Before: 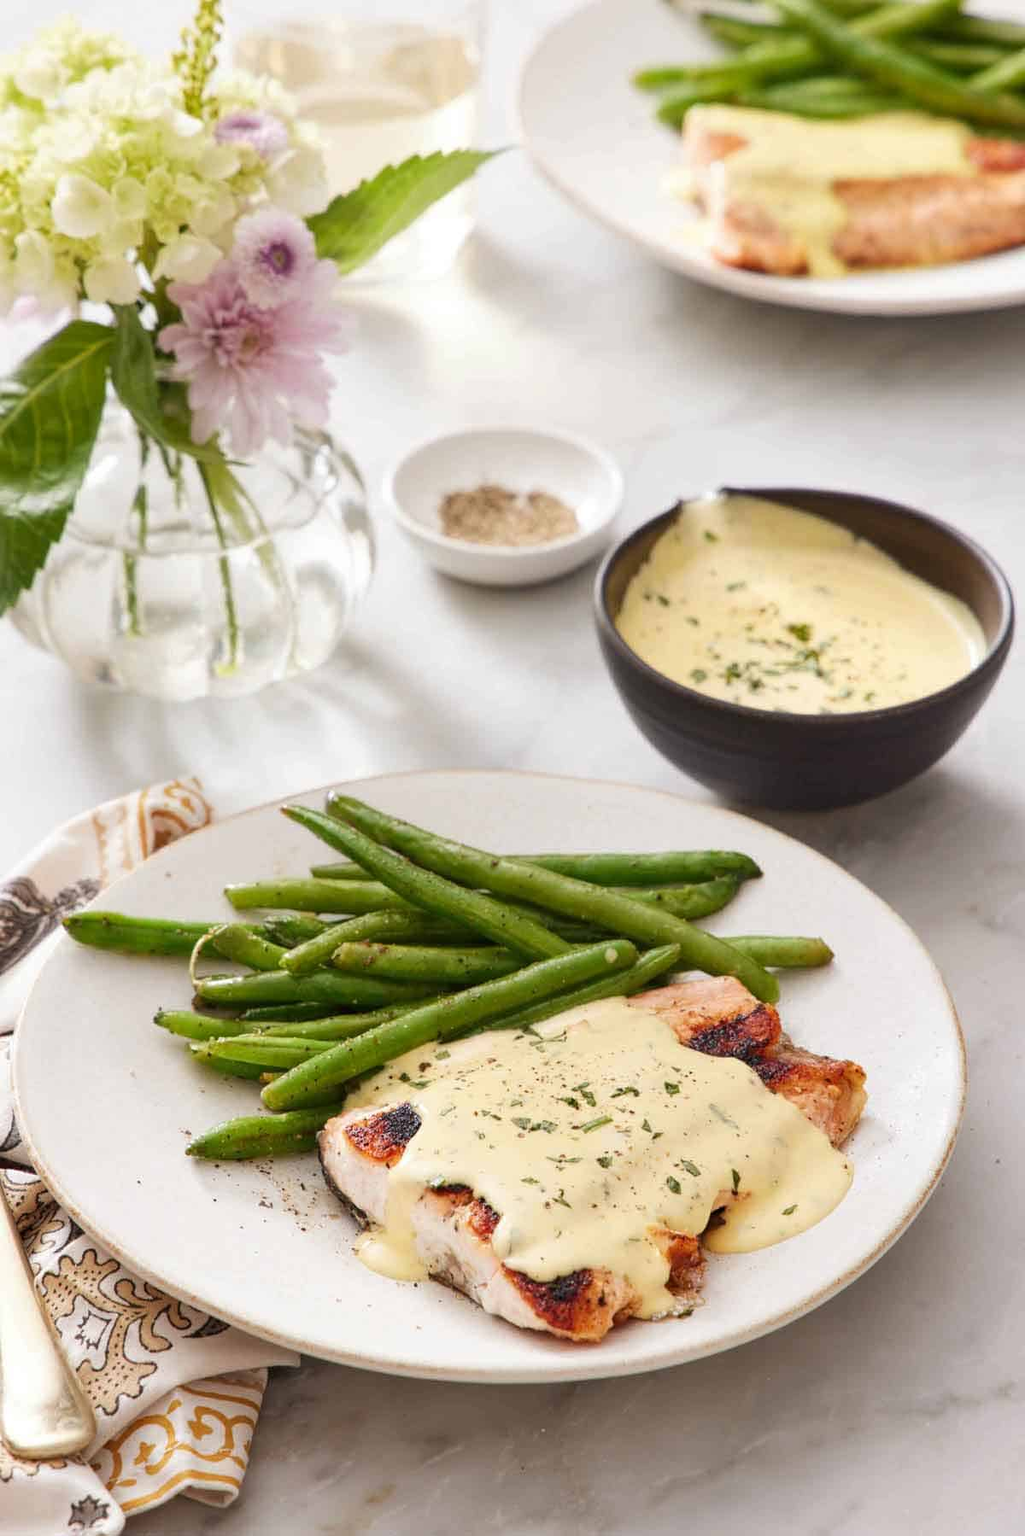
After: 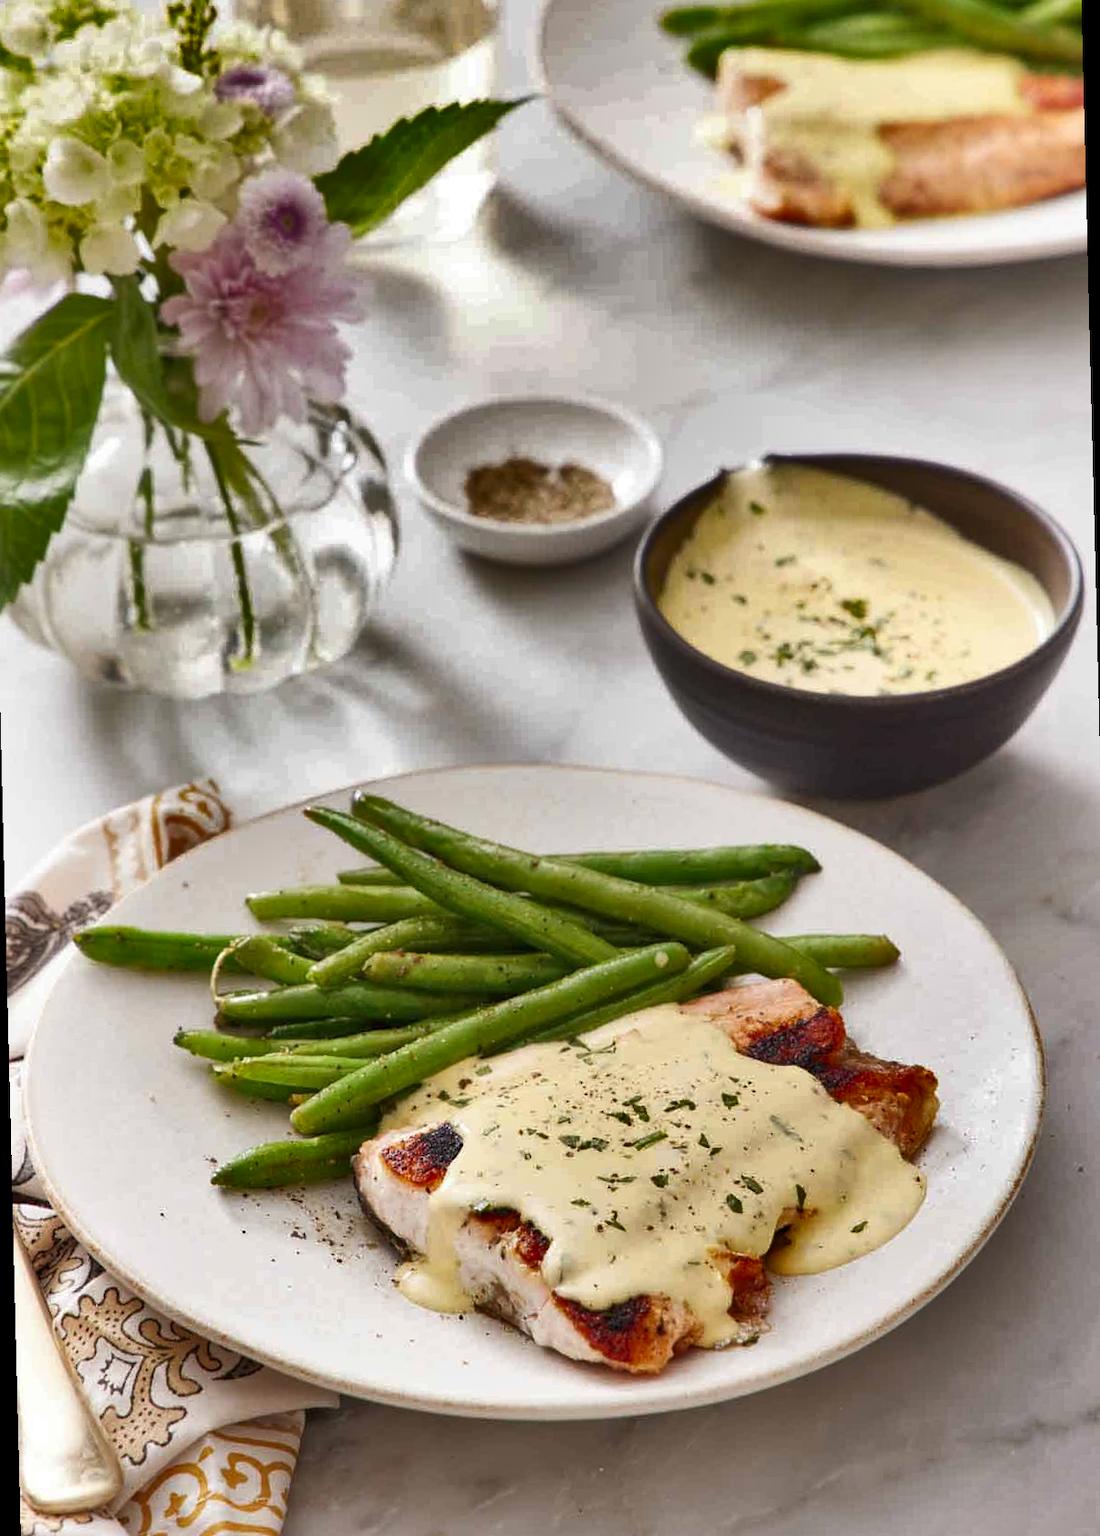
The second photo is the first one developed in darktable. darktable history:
shadows and highlights: shadows 24.5, highlights -78.15, soften with gaussian
rotate and perspective: rotation -1.42°, crop left 0.016, crop right 0.984, crop top 0.035, crop bottom 0.965
crop: top 1.049%, right 0.001%
